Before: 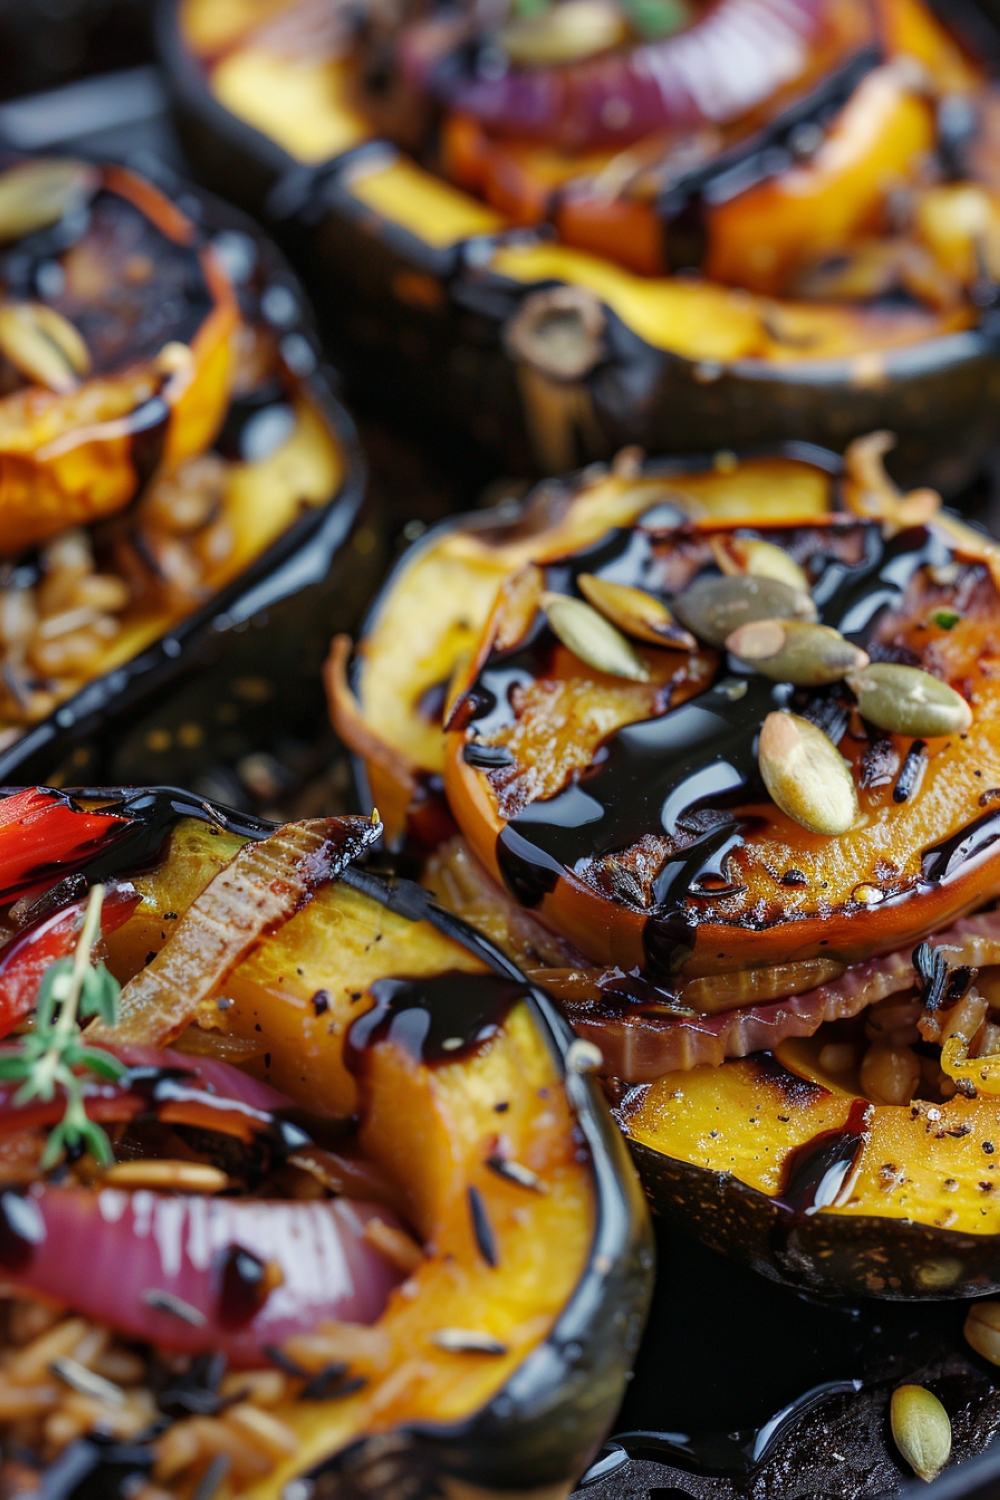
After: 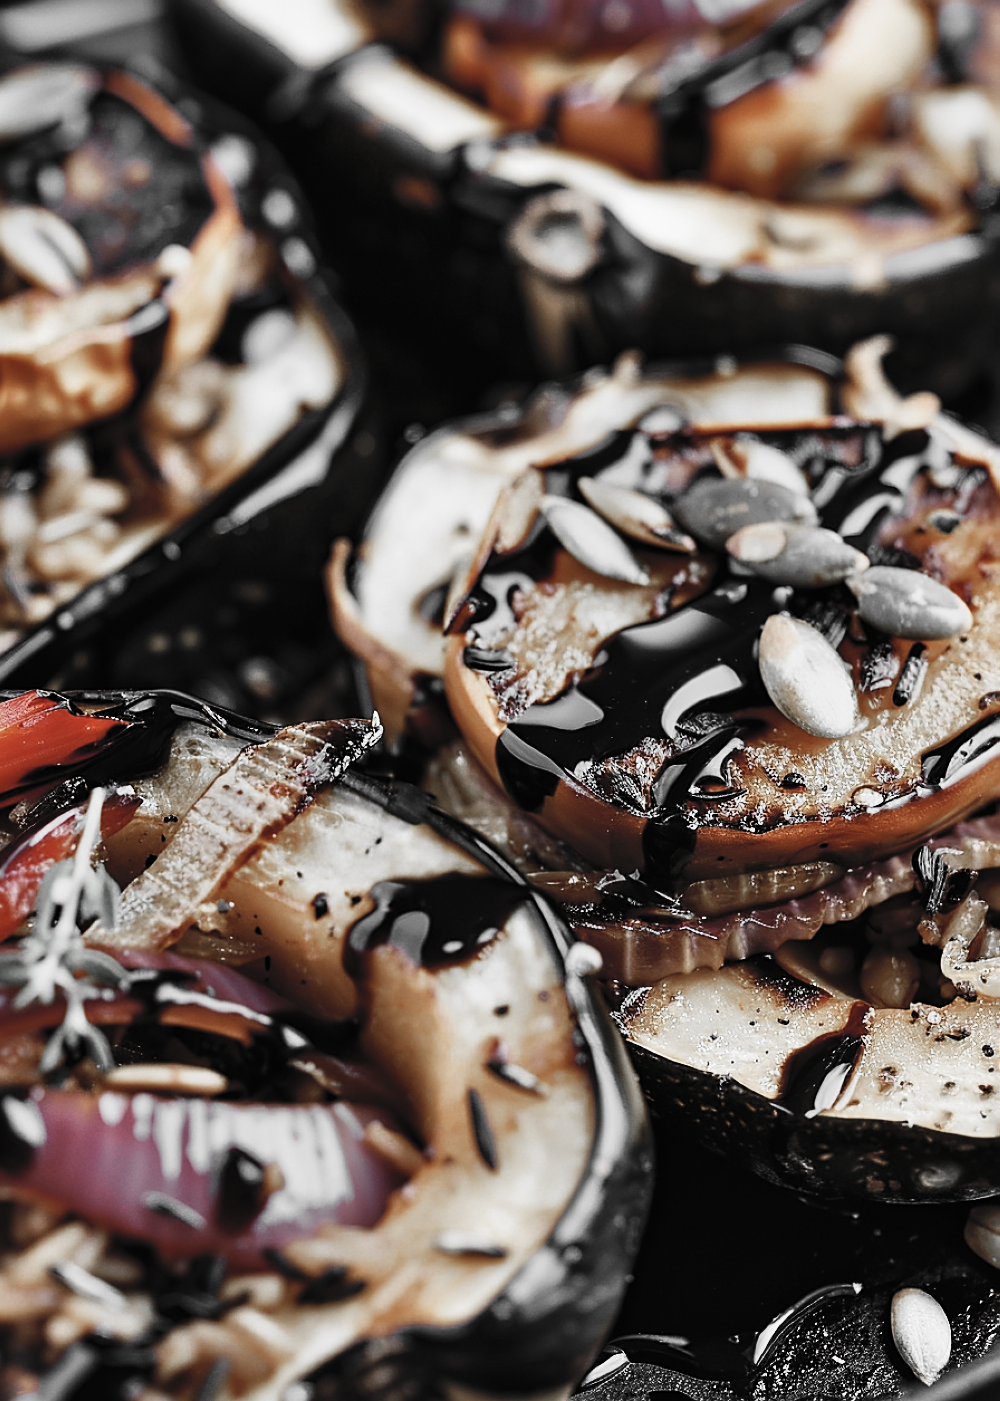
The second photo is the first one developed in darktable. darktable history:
exposure: black level correction -0.006, exposure 1 EV, compensate highlight preservation false
contrast brightness saturation: contrast 0.443, brightness 0.564, saturation -0.189
tone equalizer: -8 EV -1.96 EV, -7 EV -1.96 EV, -6 EV -1.98 EV, -5 EV -1.99 EV, -4 EV -1.99 EV, -3 EV -1.98 EV, -2 EV -1.99 EV, -1 EV -1.61 EV, +0 EV -1.97 EV
color zones: curves: ch0 [(0, 0.497) (0.096, 0.361) (0.221, 0.538) (0.429, 0.5) (0.571, 0.5) (0.714, 0.5) (0.857, 0.5) (1, 0.497)]; ch1 [(0, 0.5) (0.143, 0.5) (0.257, -0.002) (0.429, 0.04) (0.571, -0.001) (0.714, -0.015) (0.857, 0.024) (1, 0.5)]
filmic rgb: middle gray luminance 29.1%, black relative exposure -10.4 EV, white relative exposure 5.49 EV, threshold 3.01 EV, target black luminance 0%, hardness 3.97, latitude 2.92%, contrast 1.131, highlights saturation mix 4.73%, shadows ↔ highlights balance 15.96%, color science v6 (2022), enable highlight reconstruction true
shadows and highlights: soften with gaussian
crop and rotate: top 6.577%
sharpen: on, module defaults
